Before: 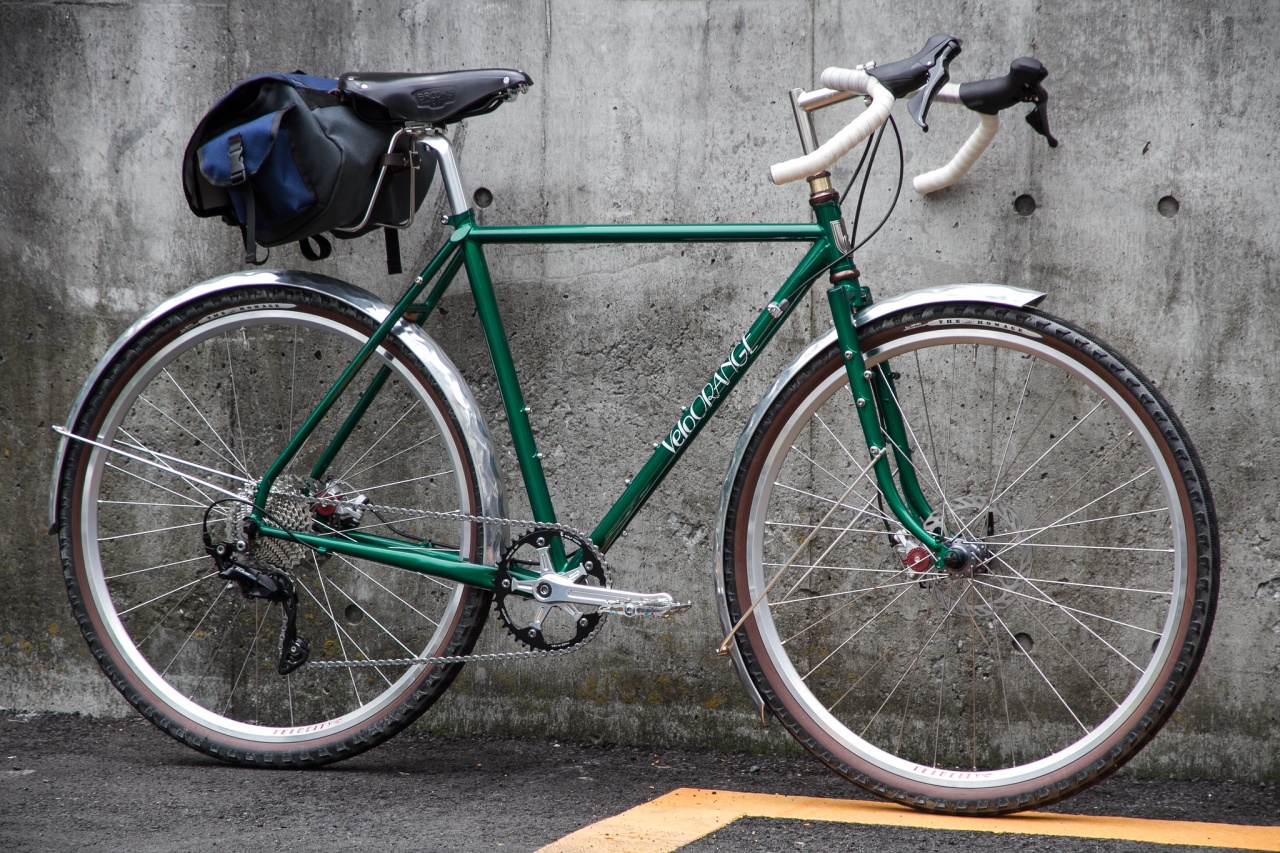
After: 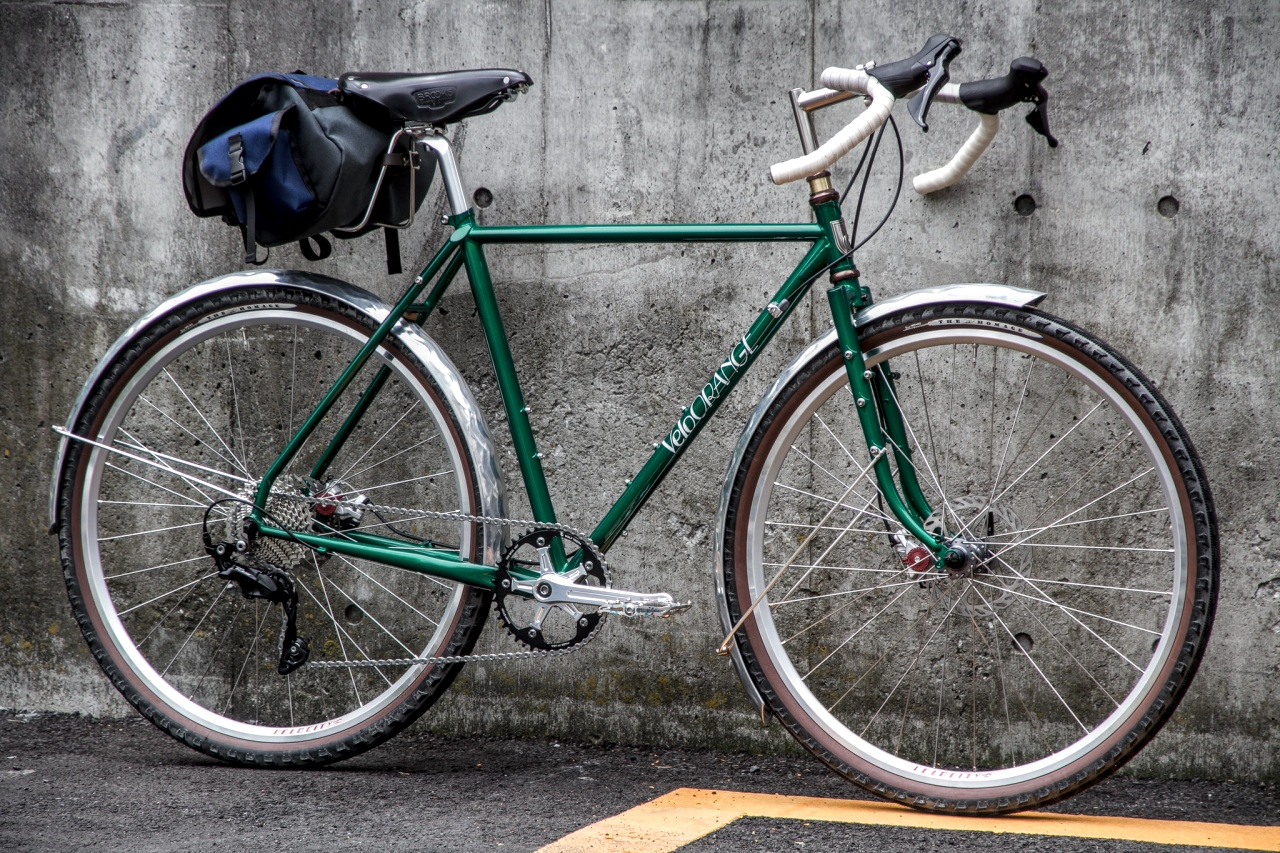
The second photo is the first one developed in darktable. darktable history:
color correction: saturation 0.99
shadows and highlights: shadows 20.91, highlights -82.73, soften with gaussian
local contrast: highlights 61%, detail 143%, midtone range 0.428
